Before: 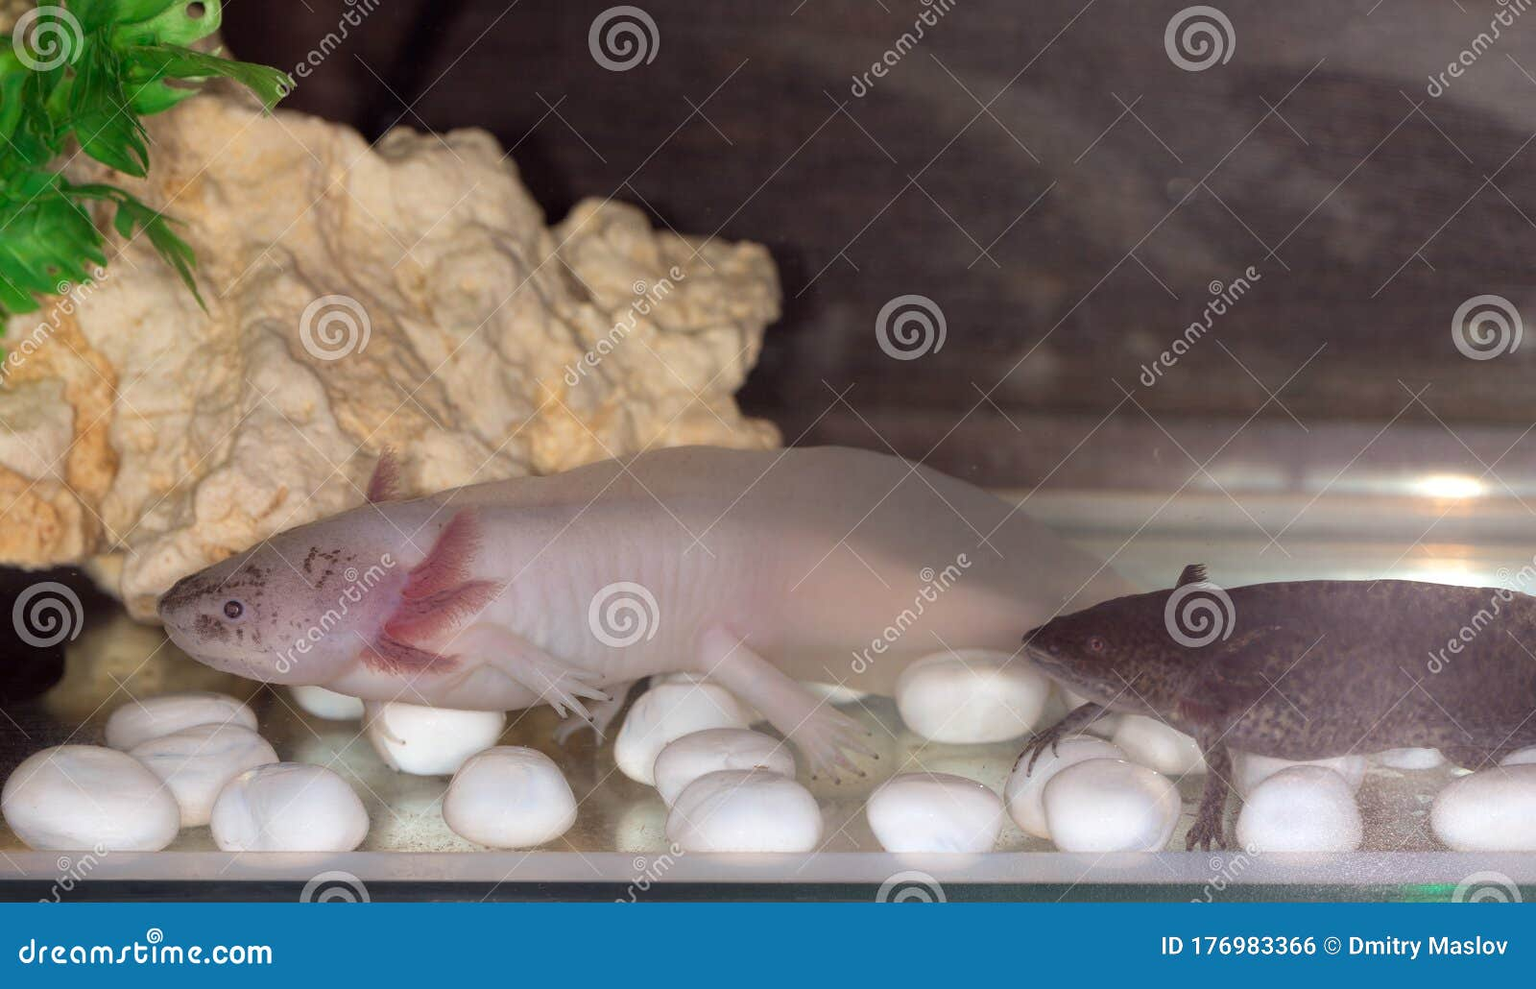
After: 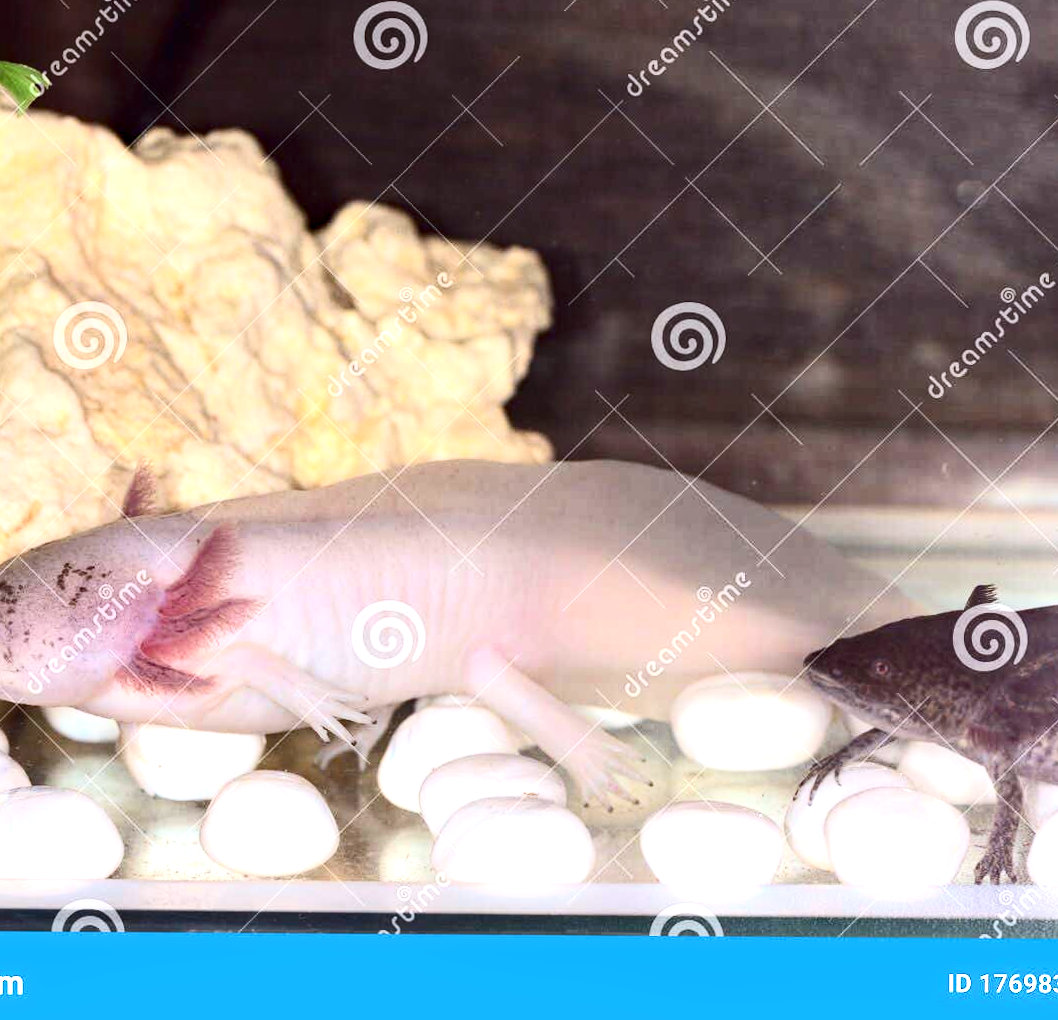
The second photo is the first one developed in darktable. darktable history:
exposure: exposure 1.15 EV, compensate highlight preservation false
crop and rotate: left 15.754%, right 17.579%
haze removal: compatibility mode true, adaptive false
contrast brightness saturation: contrast 0.28
shadows and highlights: shadows 4.1, highlights -17.6, soften with gaussian
white balance: red 0.983, blue 1.036
rotate and perspective: rotation 0.192°, lens shift (horizontal) -0.015, crop left 0.005, crop right 0.996, crop top 0.006, crop bottom 0.99
